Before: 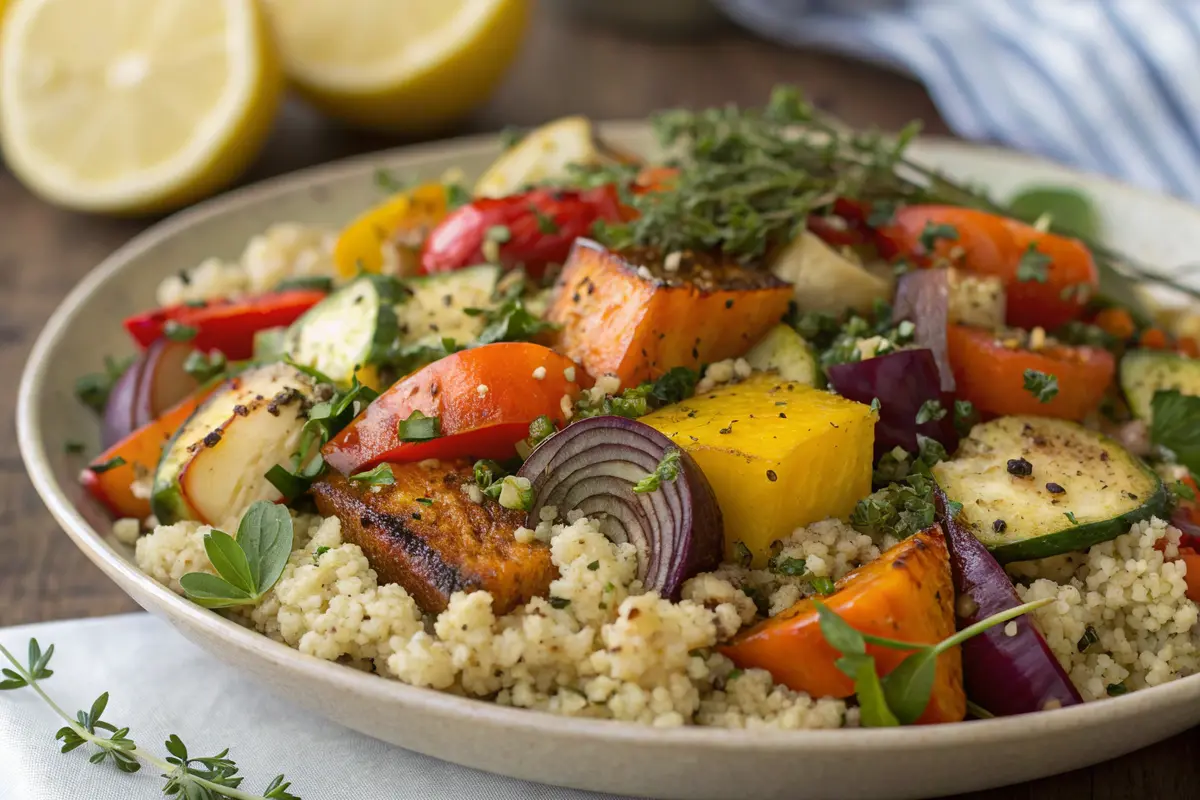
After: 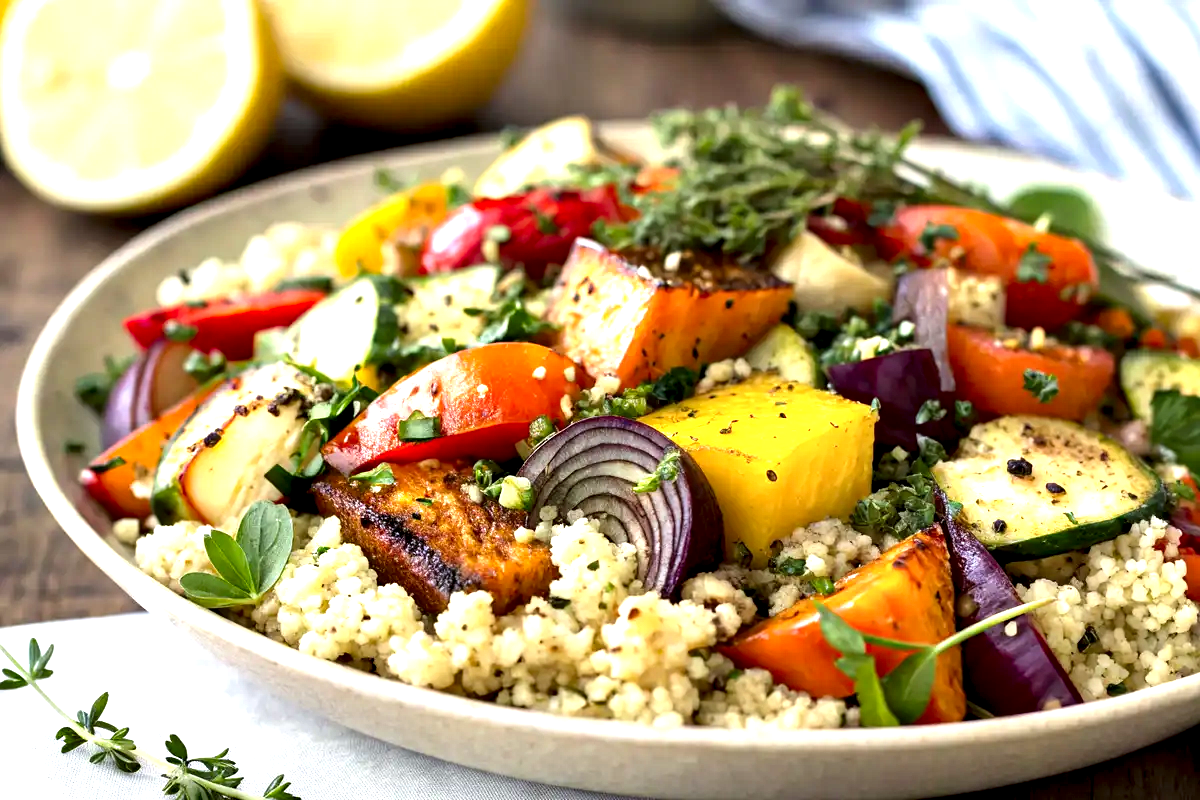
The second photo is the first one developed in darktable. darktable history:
exposure: black level correction 0, exposure 0.954 EV, compensate highlight preservation false
contrast equalizer: octaves 7, y [[0.6 ×6], [0.55 ×6], [0 ×6], [0 ×6], [0 ×6]]
